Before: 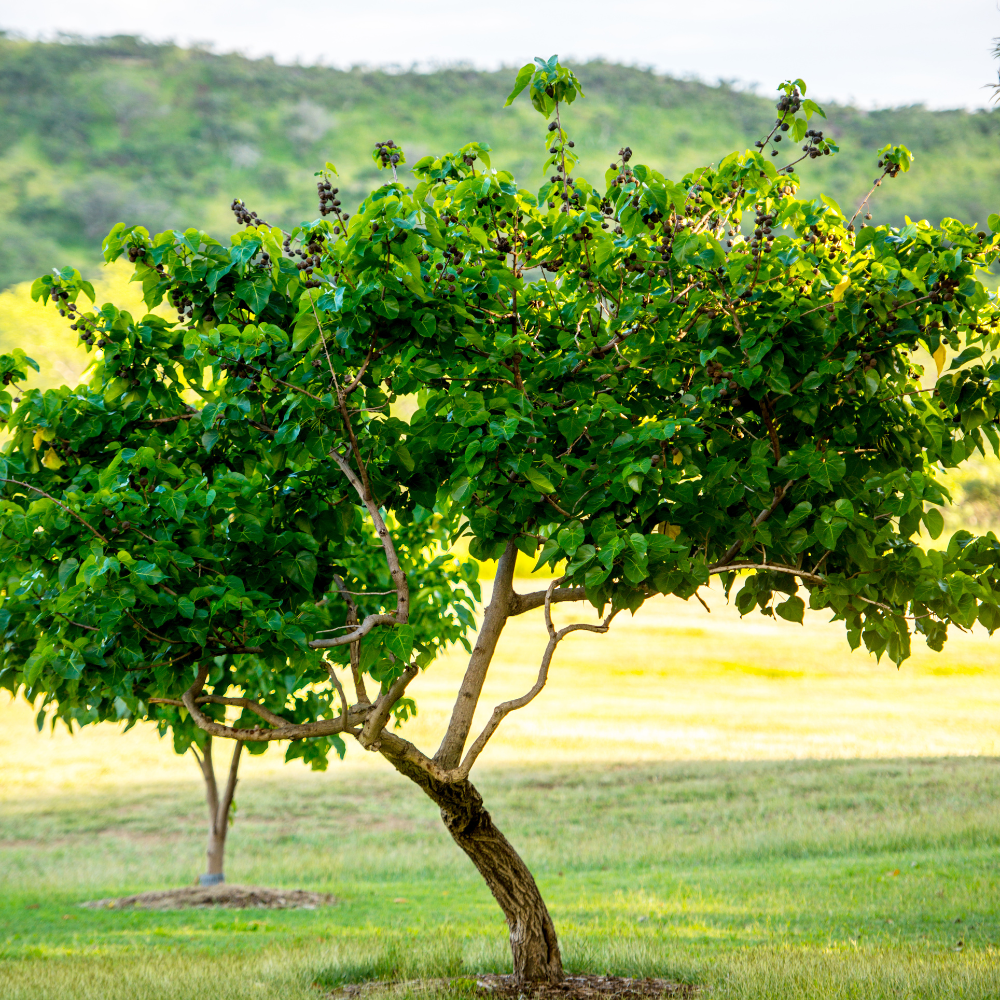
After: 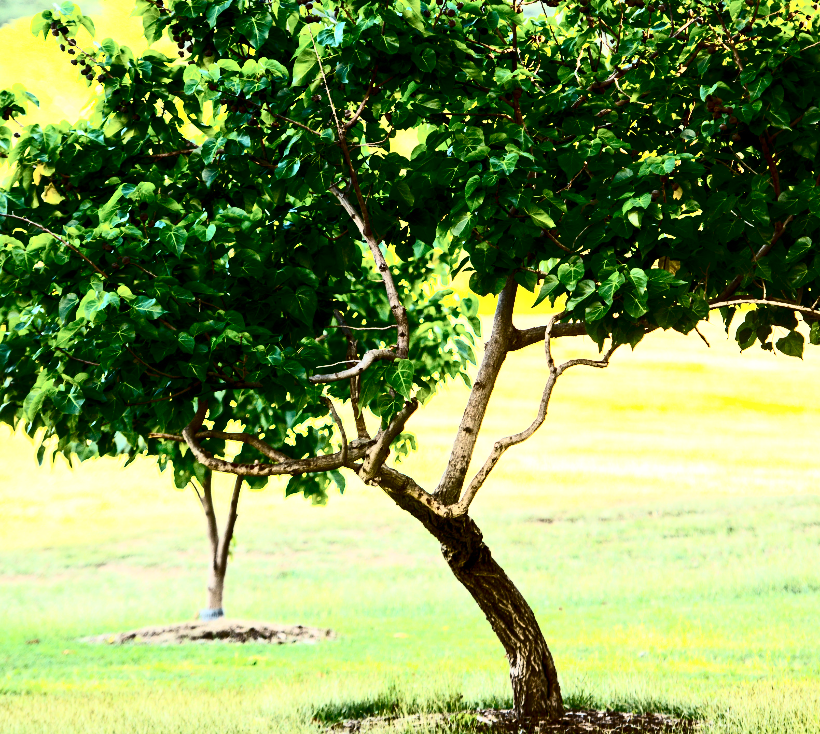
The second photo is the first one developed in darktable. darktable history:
contrast brightness saturation: contrast 0.93, brightness 0.2
crop: top 26.531%, right 17.959%
